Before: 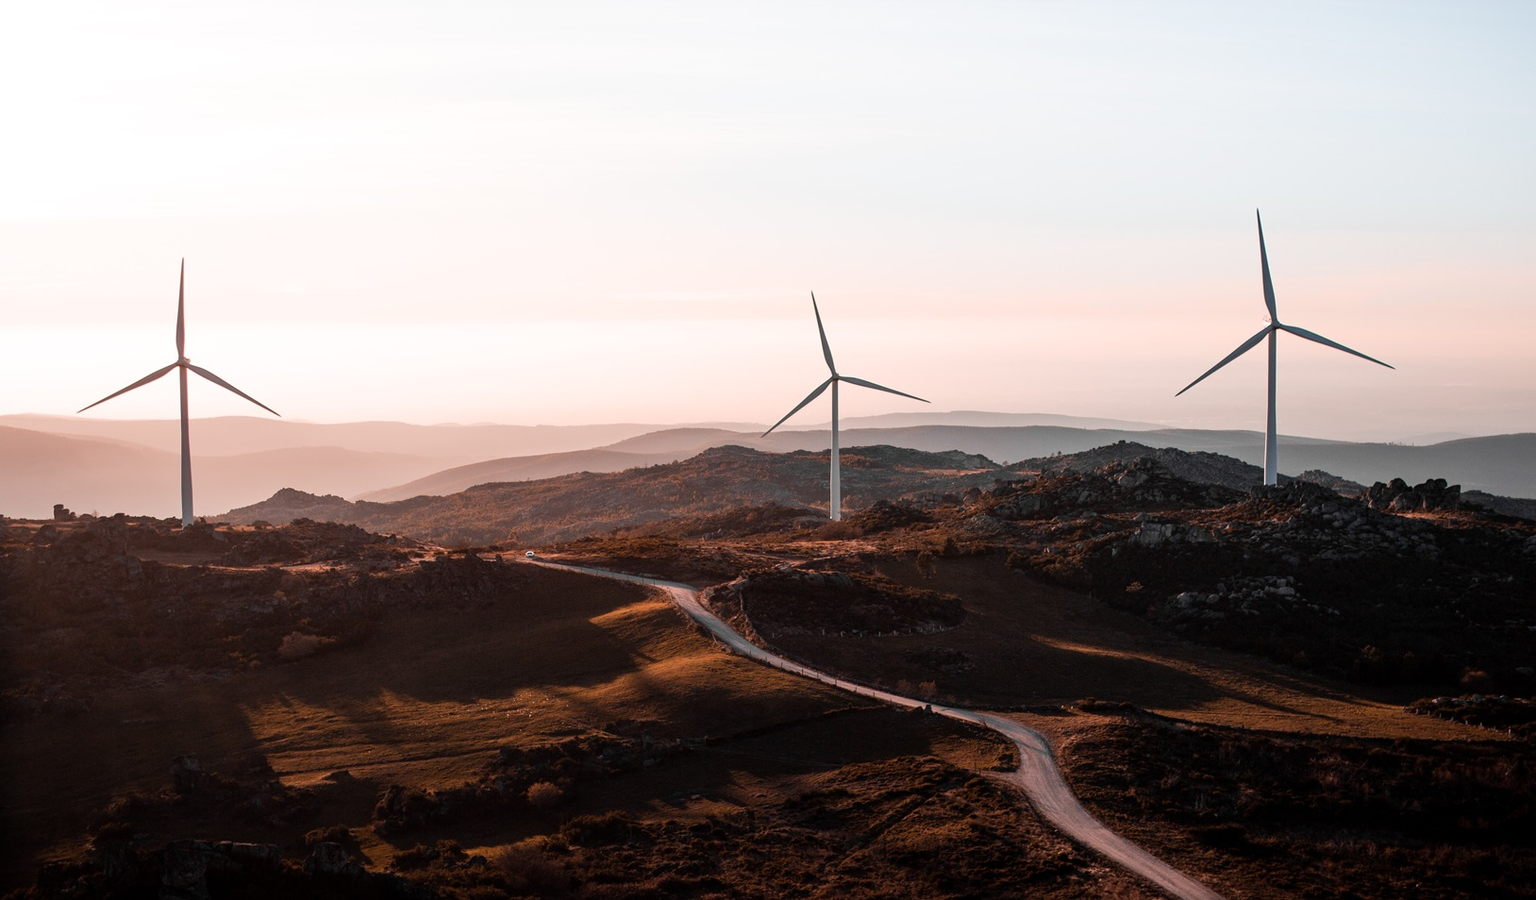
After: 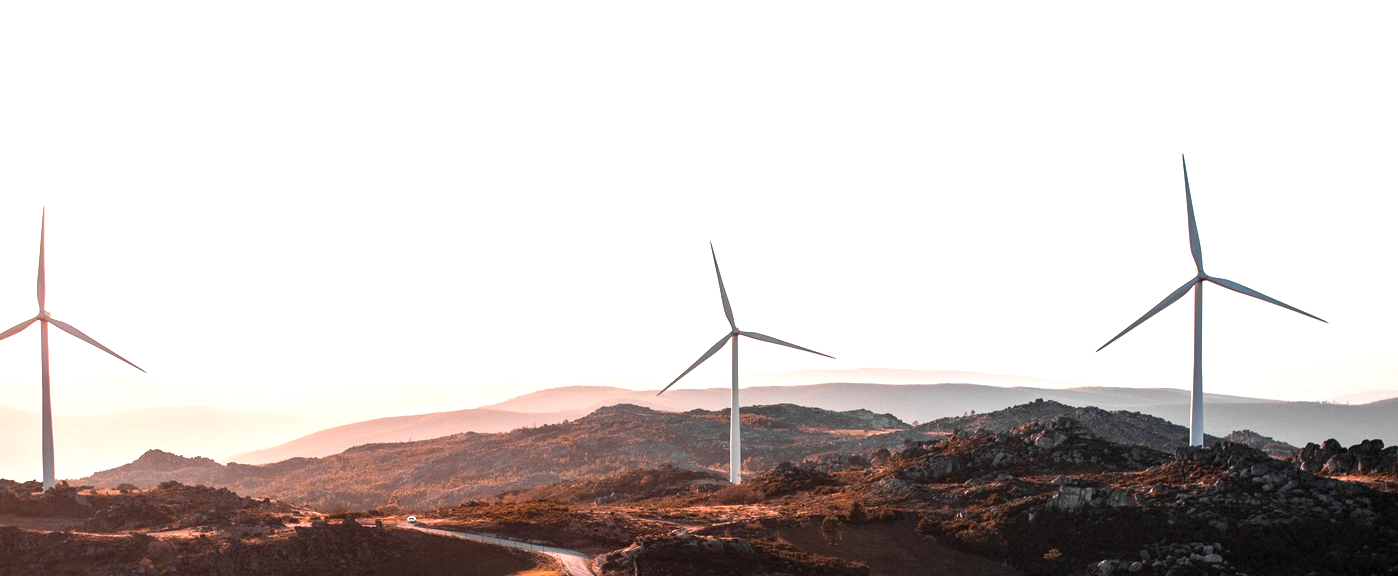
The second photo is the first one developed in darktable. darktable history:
crop and rotate: left 9.251%, top 7.218%, right 4.877%, bottom 32.35%
exposure: exposure 1.07 EV, compensate exposure bias true, compensate highlight preservation false
